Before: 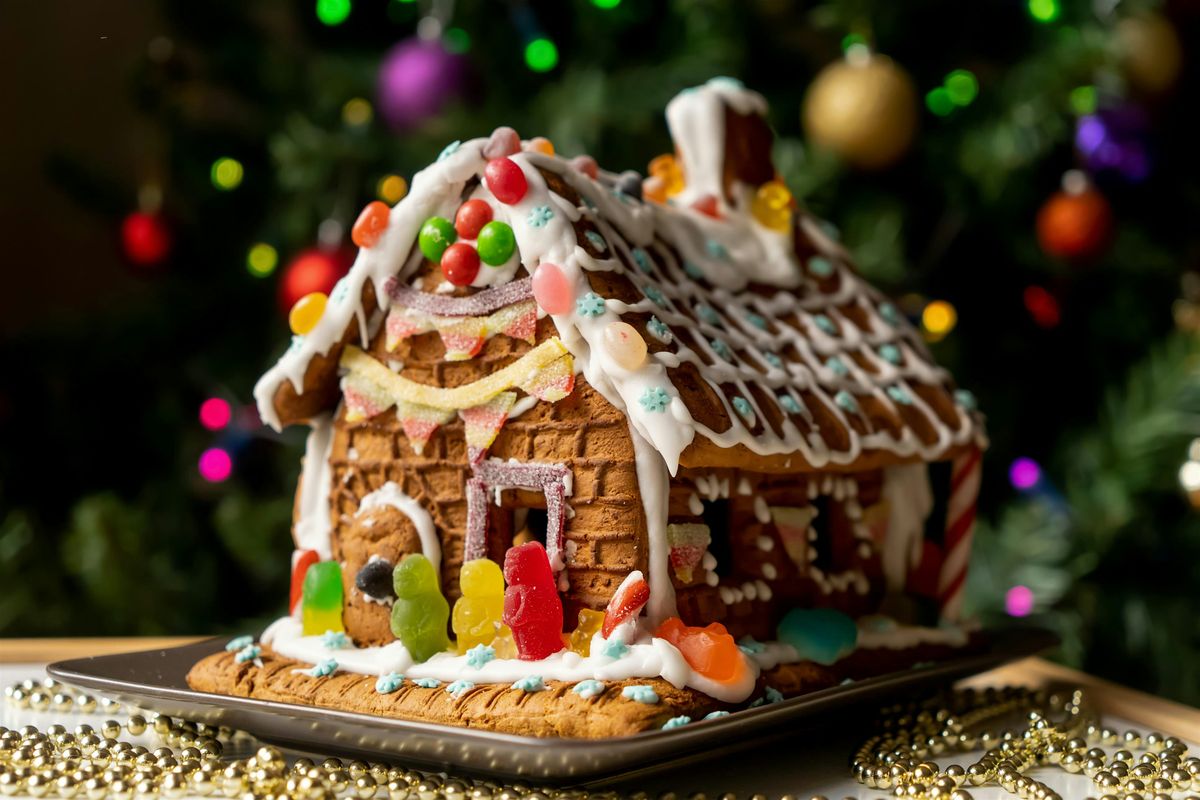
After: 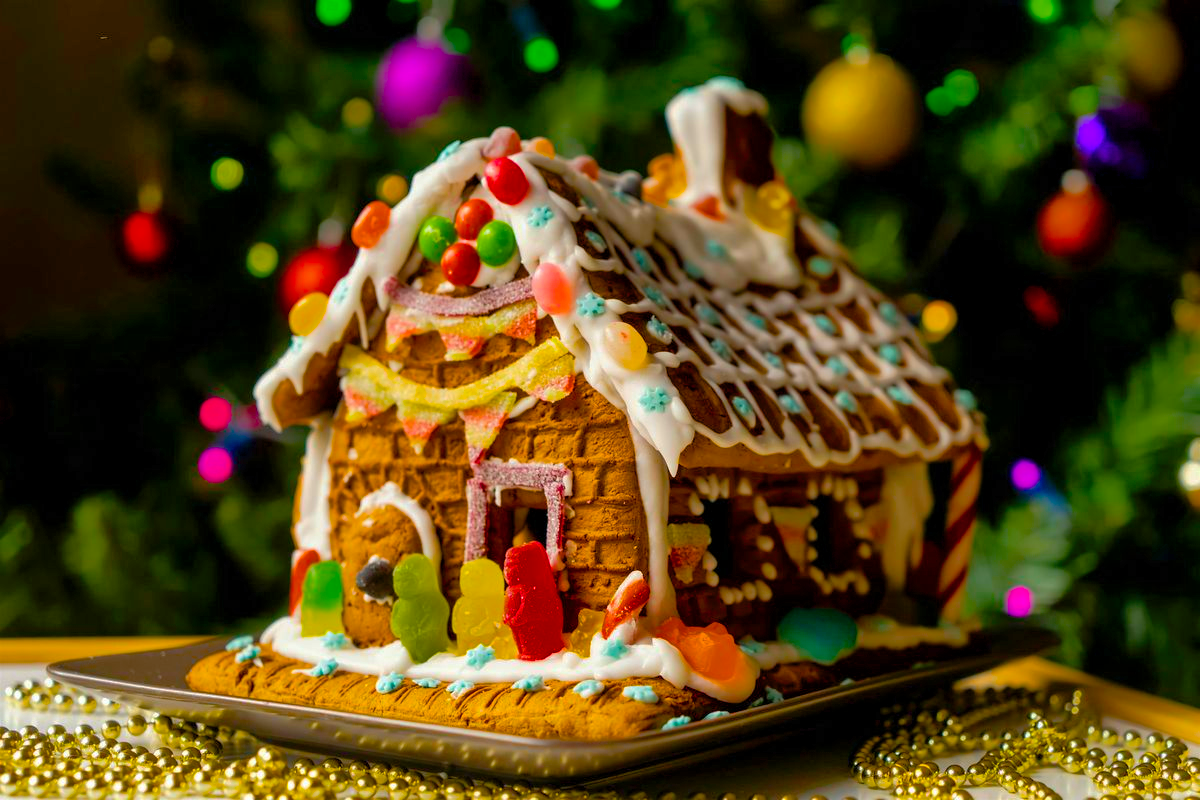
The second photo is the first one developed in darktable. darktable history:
shadows and highlights: on, module defaults
color balance rgb: perceptual saturation grading › global saturation 100%
